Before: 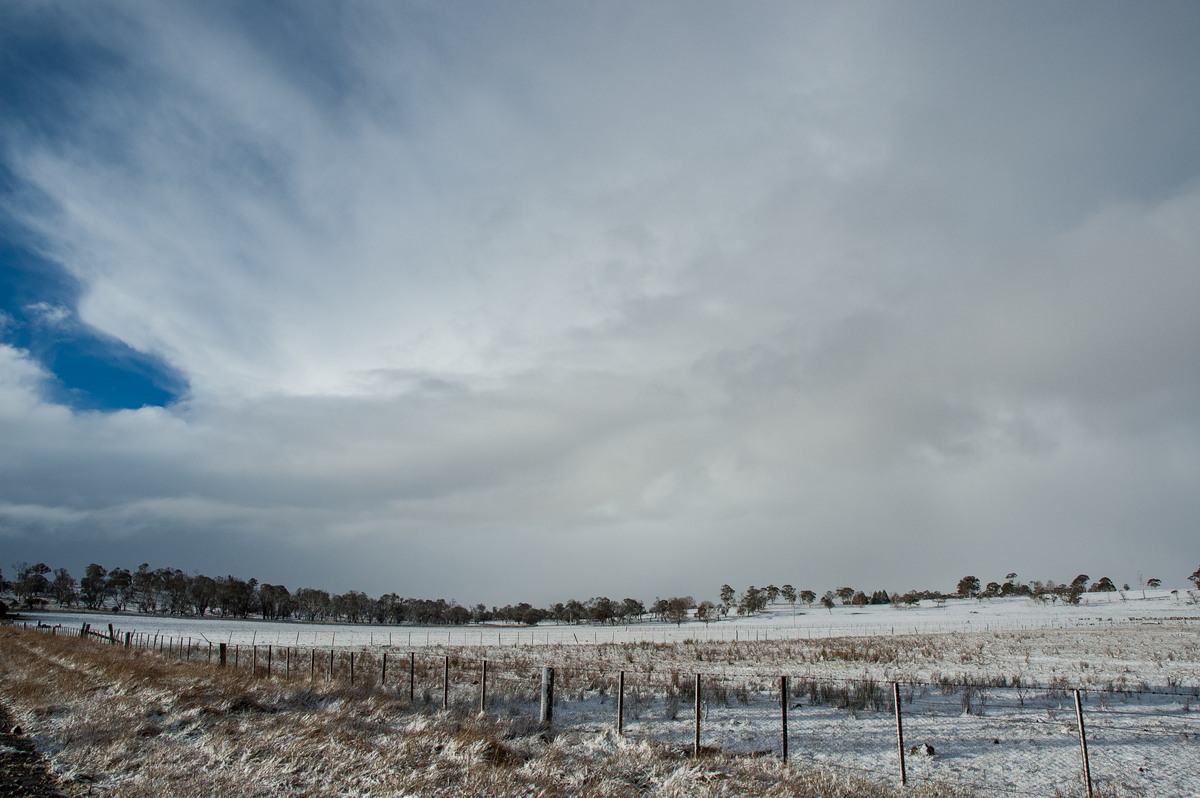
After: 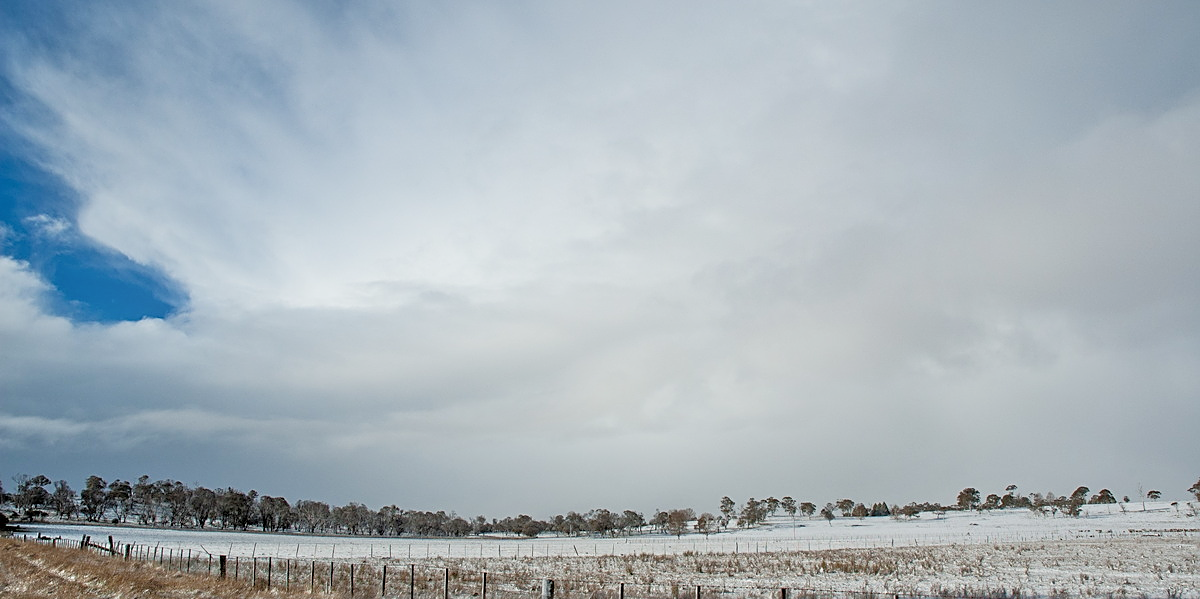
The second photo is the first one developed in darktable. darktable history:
base curve: curves: ch0 [(0, 0) (0.472, 0.508) (1, 1)], preserve colors none
tone equalizer: -7 EV 0.147 EV, -6 EV 0.579 EV, -5 EV 1.19 EV, -4 EV 1.29 EV, -3 EV 1.18 EV, -2 EV 0.6 EV, -1 EV 0.147 EV
shadows and highlights: shadows -39.94, highlights 62.3, highlights color adjustment 0.332%, soften with gaussian
crop: top 11.033%, bottom 13.874%
sharpen: on, module defaults
